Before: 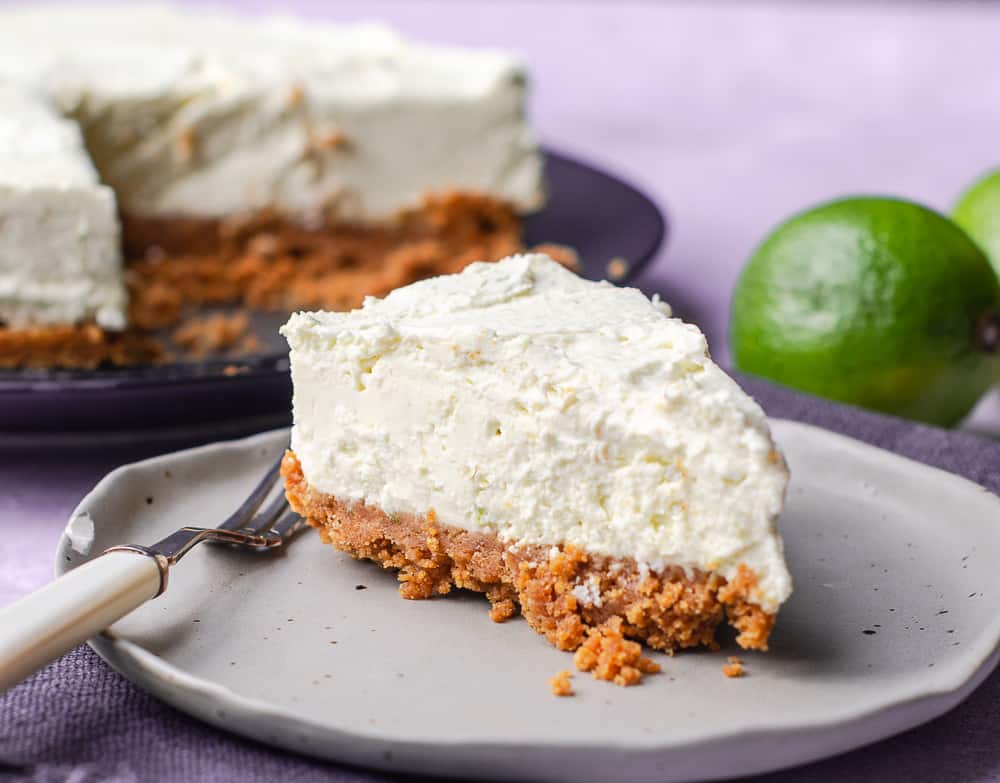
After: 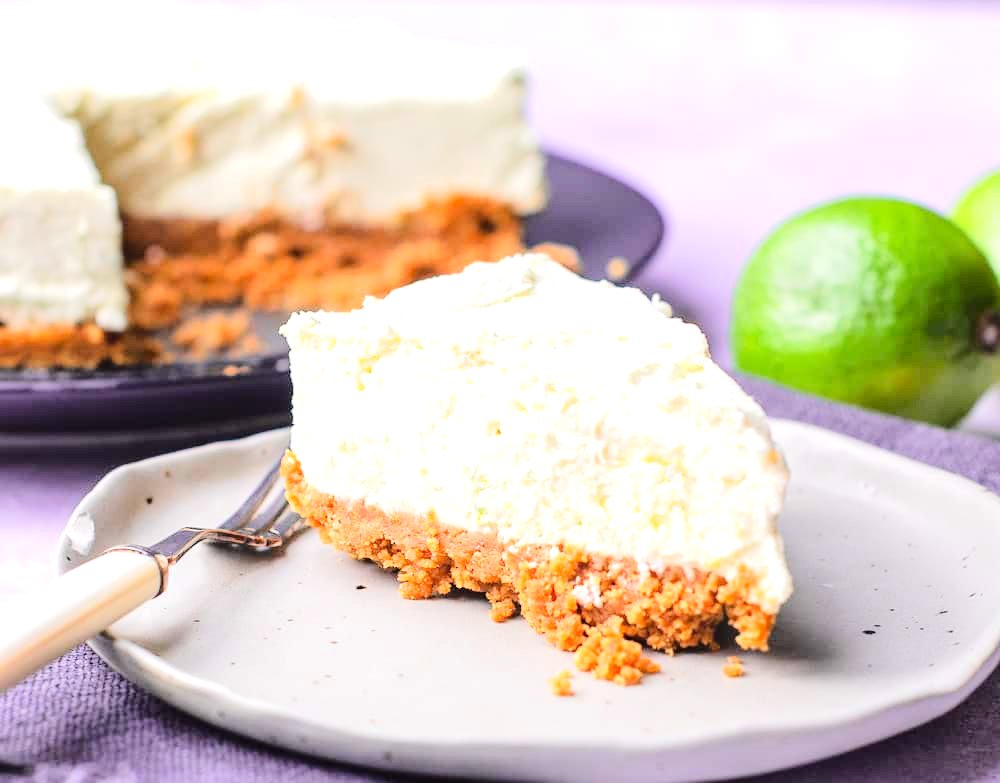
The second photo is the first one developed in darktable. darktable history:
tone equalizer: -7 EV 0.163 EV, -6 EV 0.6 EV, -5 EV 1.19 EV, -4 EV 1.3 EV, -3 EV 1.13 EV, -2 EV 0.6 EV, -1 EV 0.158 EV, edges refinement/feathering 500, mask exposure compensation -1.57 EV, preserve details no
exposure: exposure 0.496 EV, compensate exposure bias true, compensate highlight preservation false
levels: levels [0, 0.478, 1]
